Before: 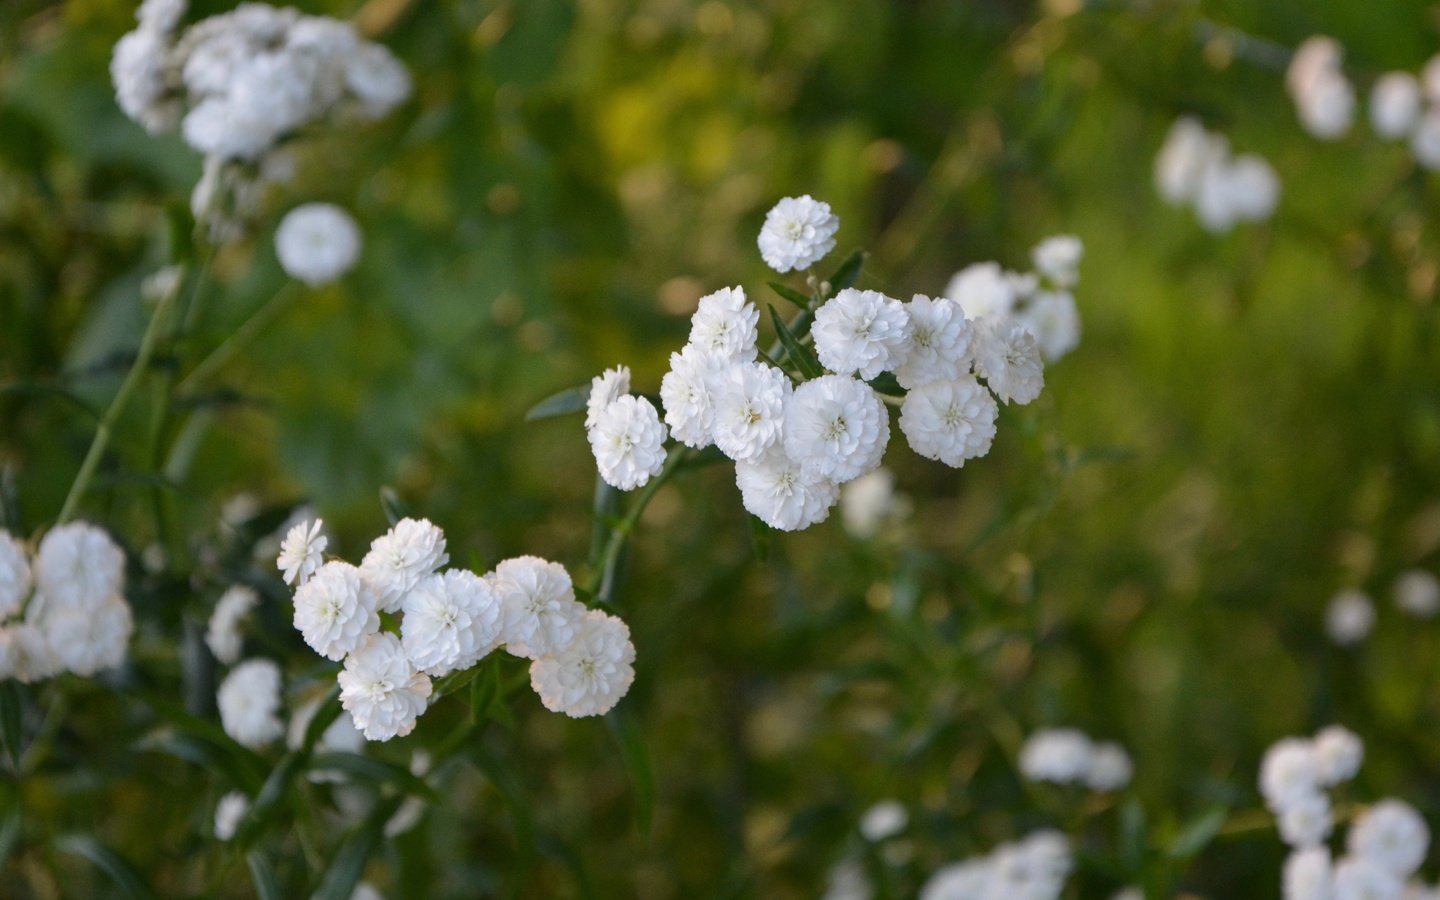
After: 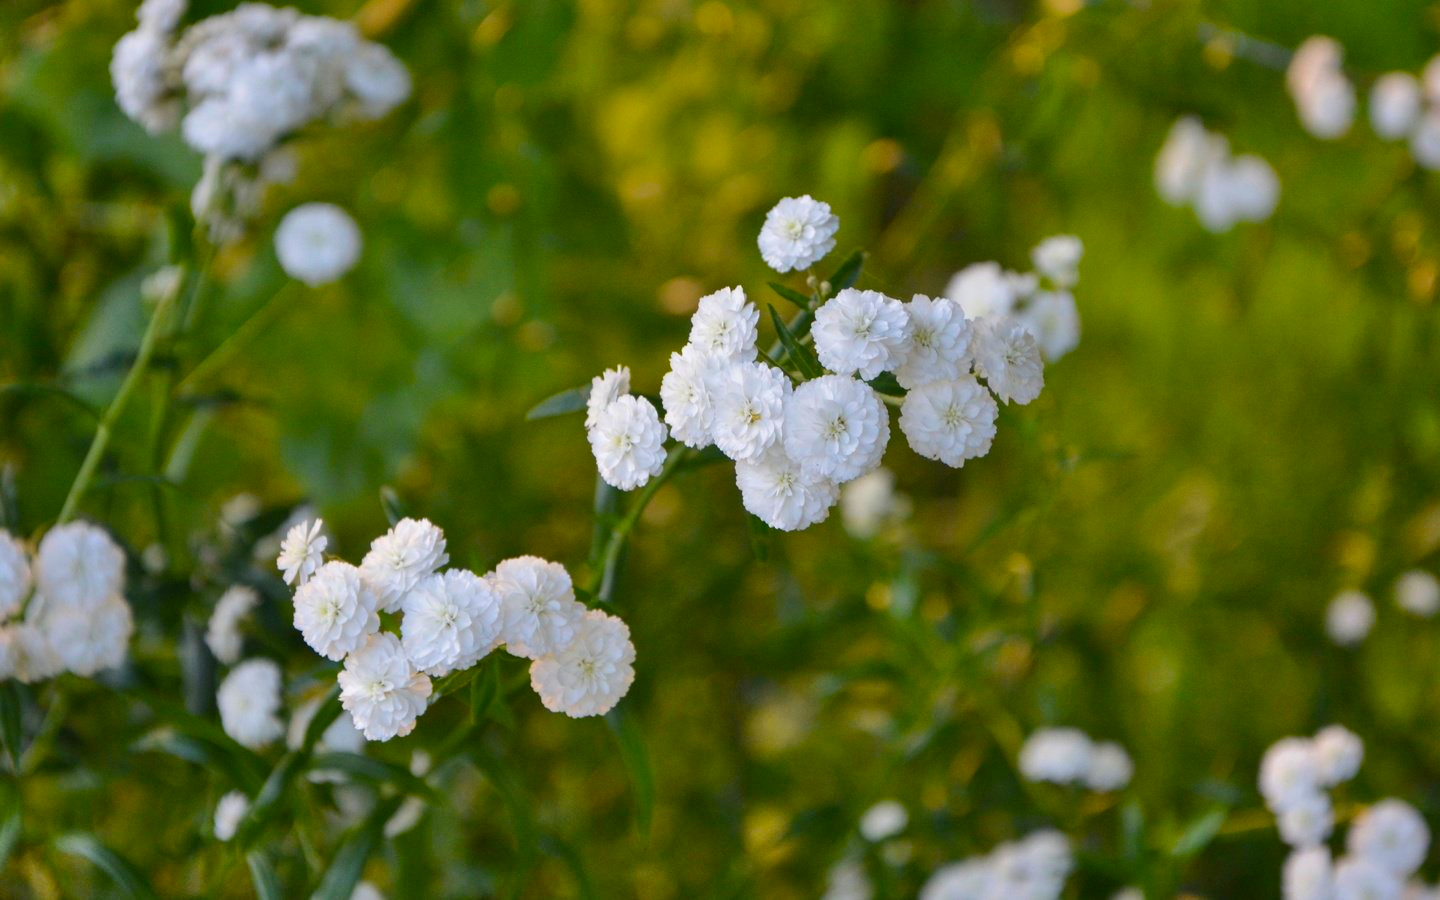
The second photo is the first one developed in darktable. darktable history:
shadows and highlights: shadows 59.07, soften with gaussian
velvia: strength 32.21%, mid-tones bias 0.206
